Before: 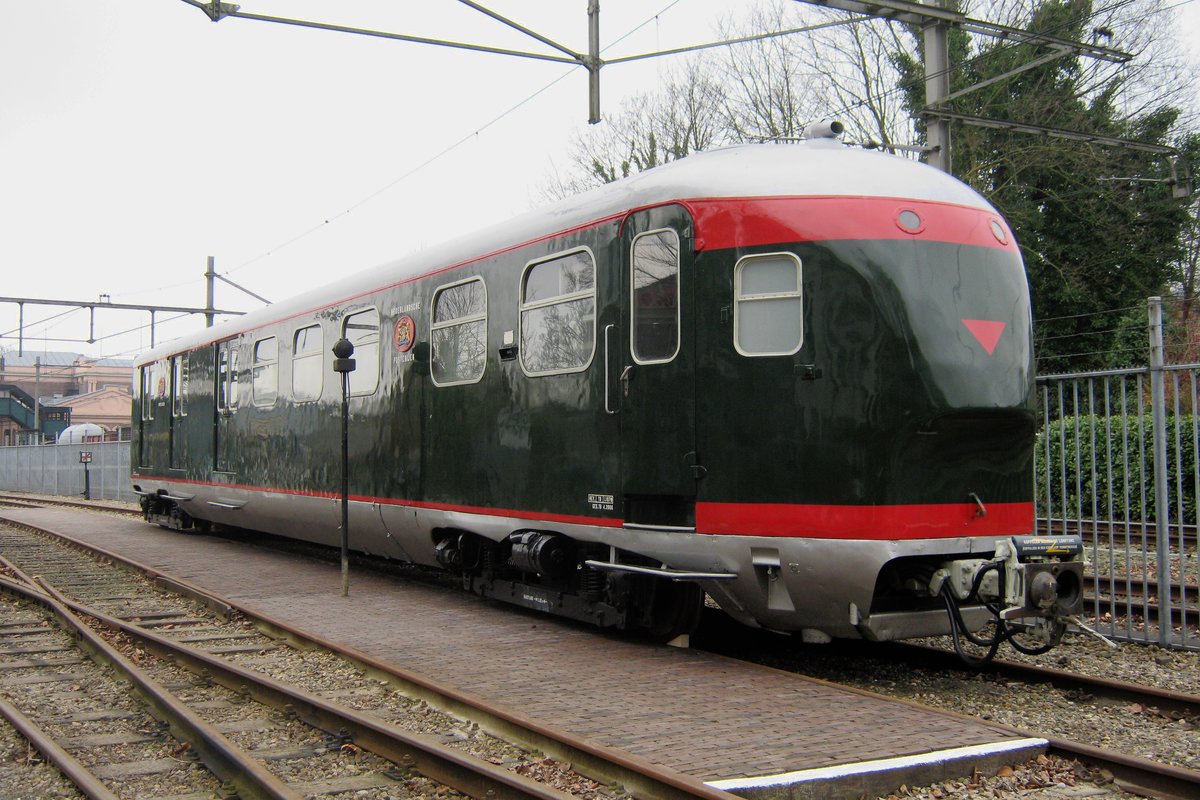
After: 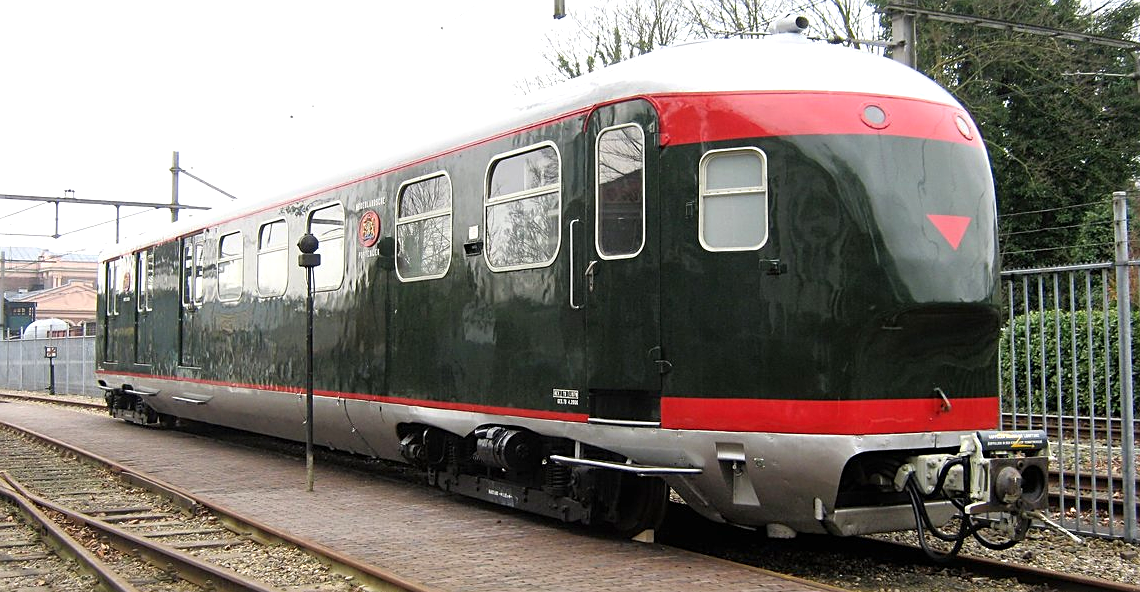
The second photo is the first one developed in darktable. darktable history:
sharpen: on, module defaults
crop and rotate: left 2.991%, top 13.302%, right 1.981%, bottom 12.636%
exposure: exposure 0.636 EV, compensate highlight preservation false
